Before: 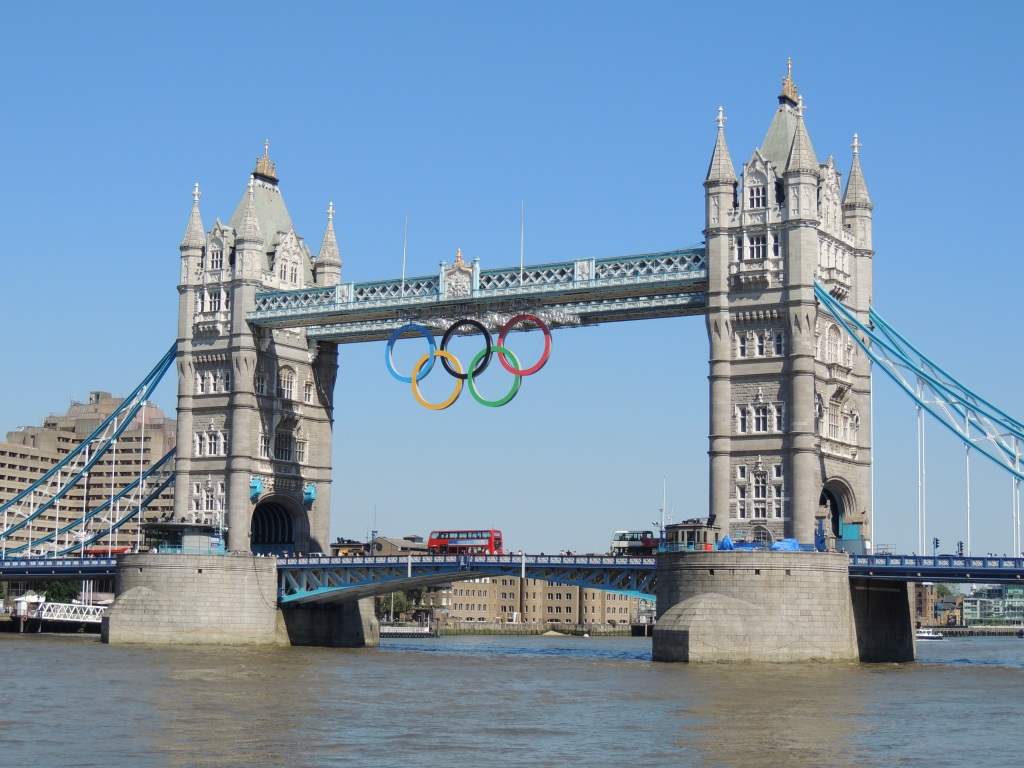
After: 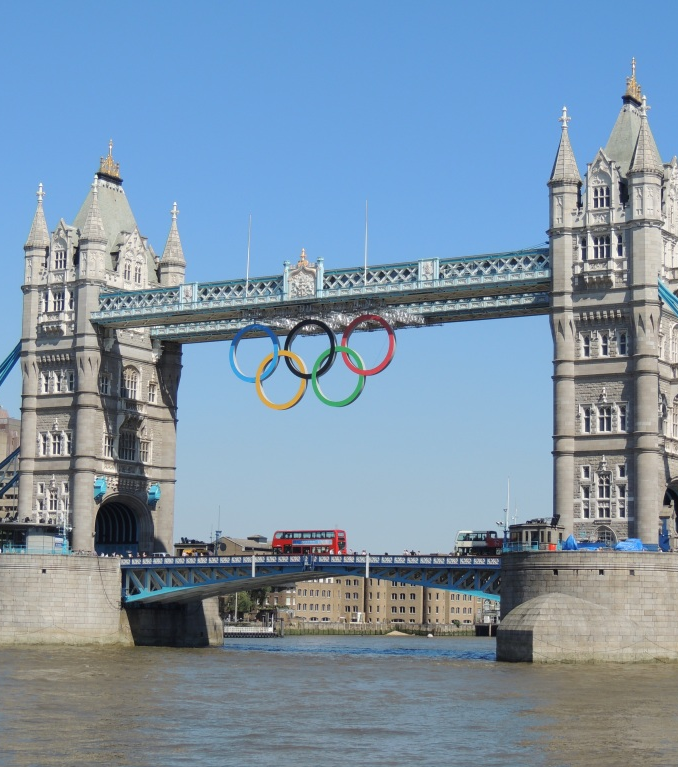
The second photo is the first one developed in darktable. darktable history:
crop and rotate: left 15.236%, right 18.491%
